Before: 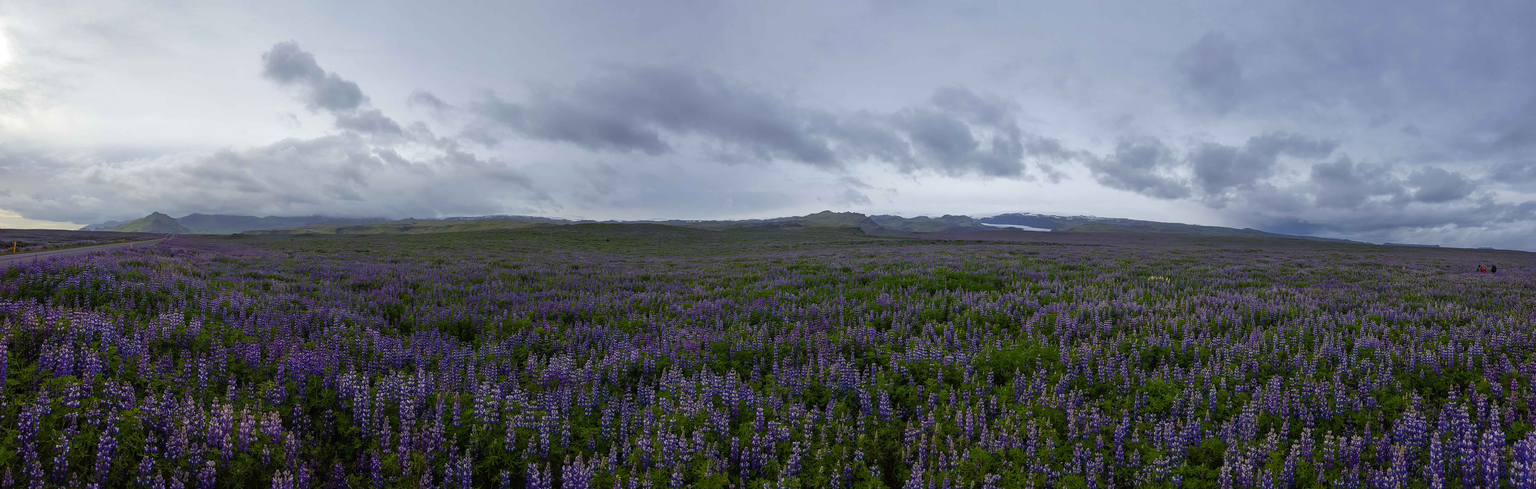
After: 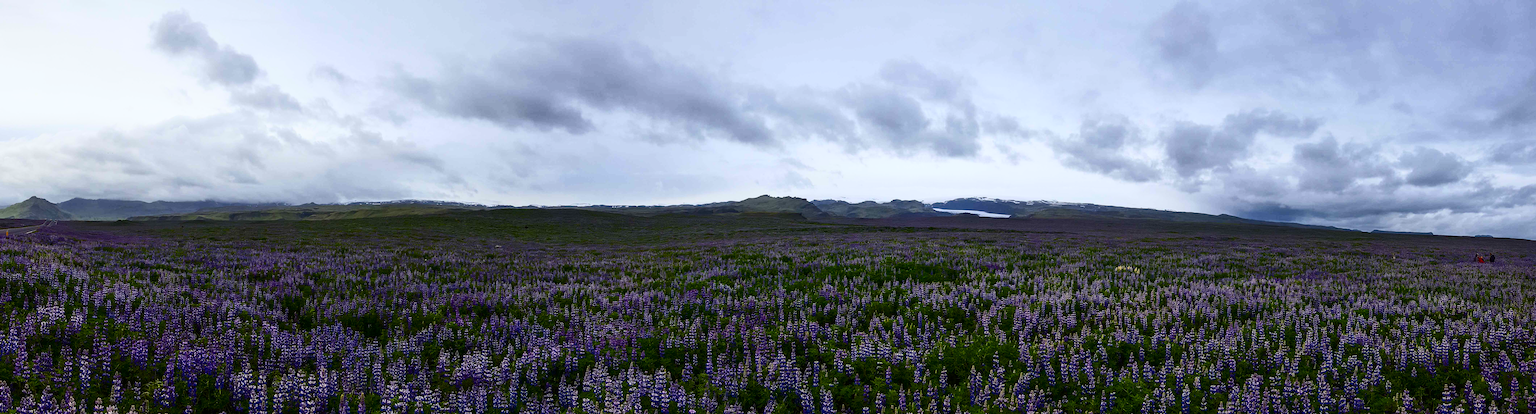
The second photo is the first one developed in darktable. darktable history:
crop: left 8.155%, top 6.611%, bottom 15.385%
contrast brightness saturation: contrast 0.4, brightness 0.05, saturation 0.25
